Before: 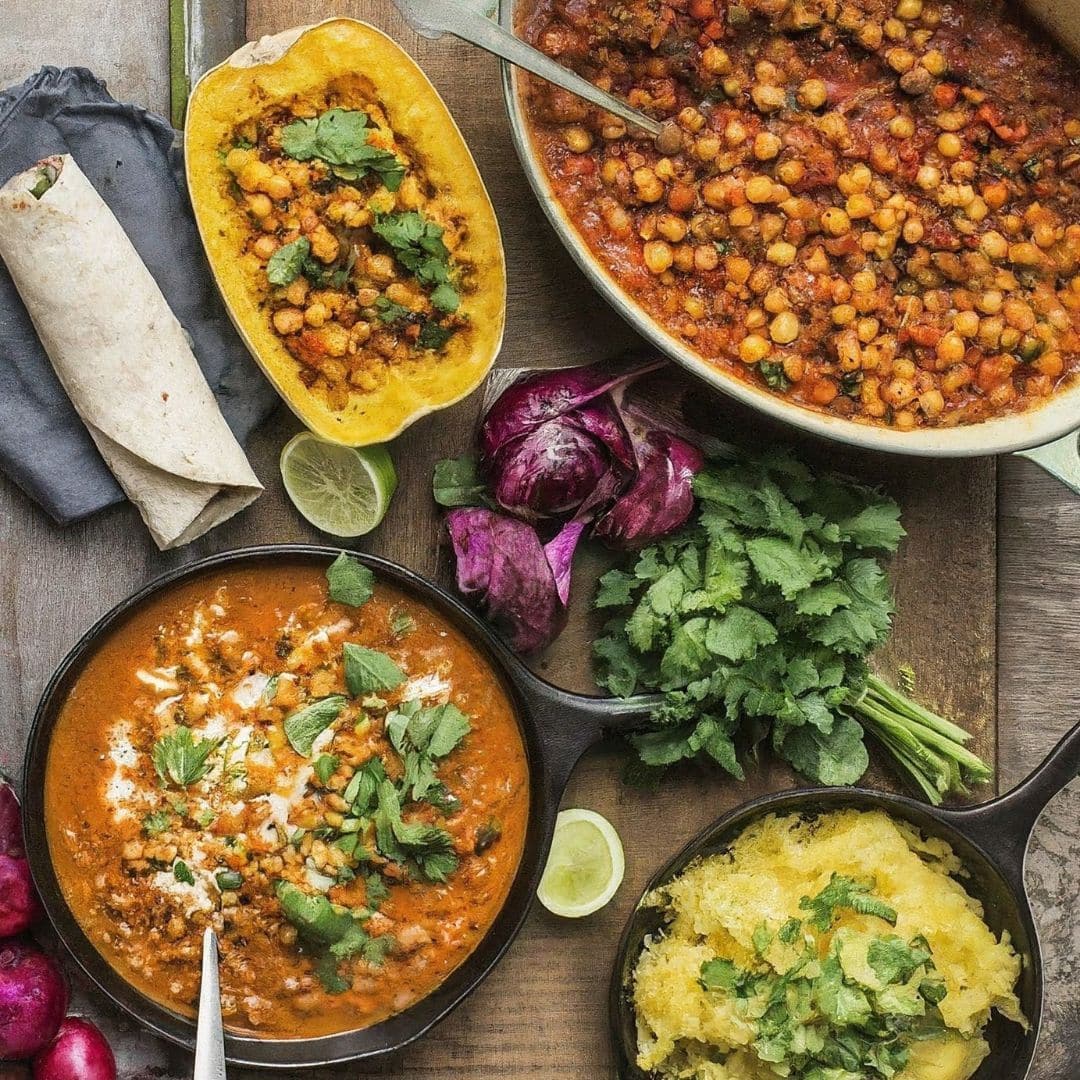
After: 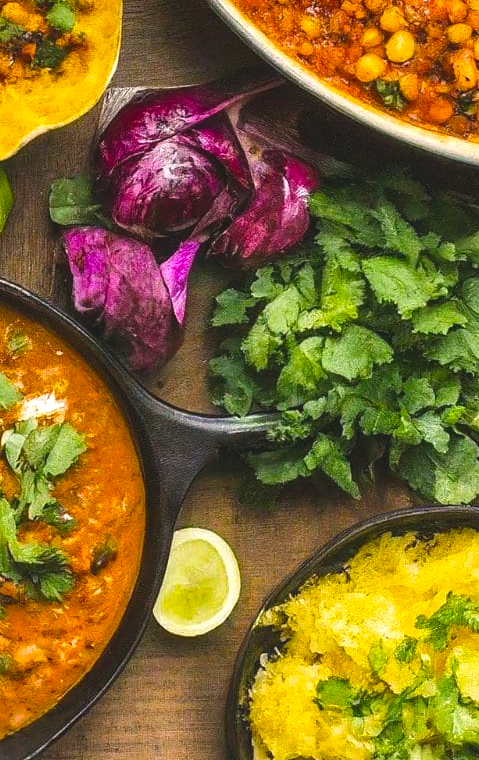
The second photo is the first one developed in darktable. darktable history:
color balance rgb: highlights gain › chroma 1.453%, highlights gain › hue 311.12°, global offset › luminance 0.781%, linear chroma grading › global chroma 14.85%, perceptual saturation grading › global saturation 29.882%, perceptual brilliance grading › global brilliance 9.473%
color correction: highlights b* -0.024
crop: left 35.638%, top 26.108%, right 19.984%, bottom 3.448%
